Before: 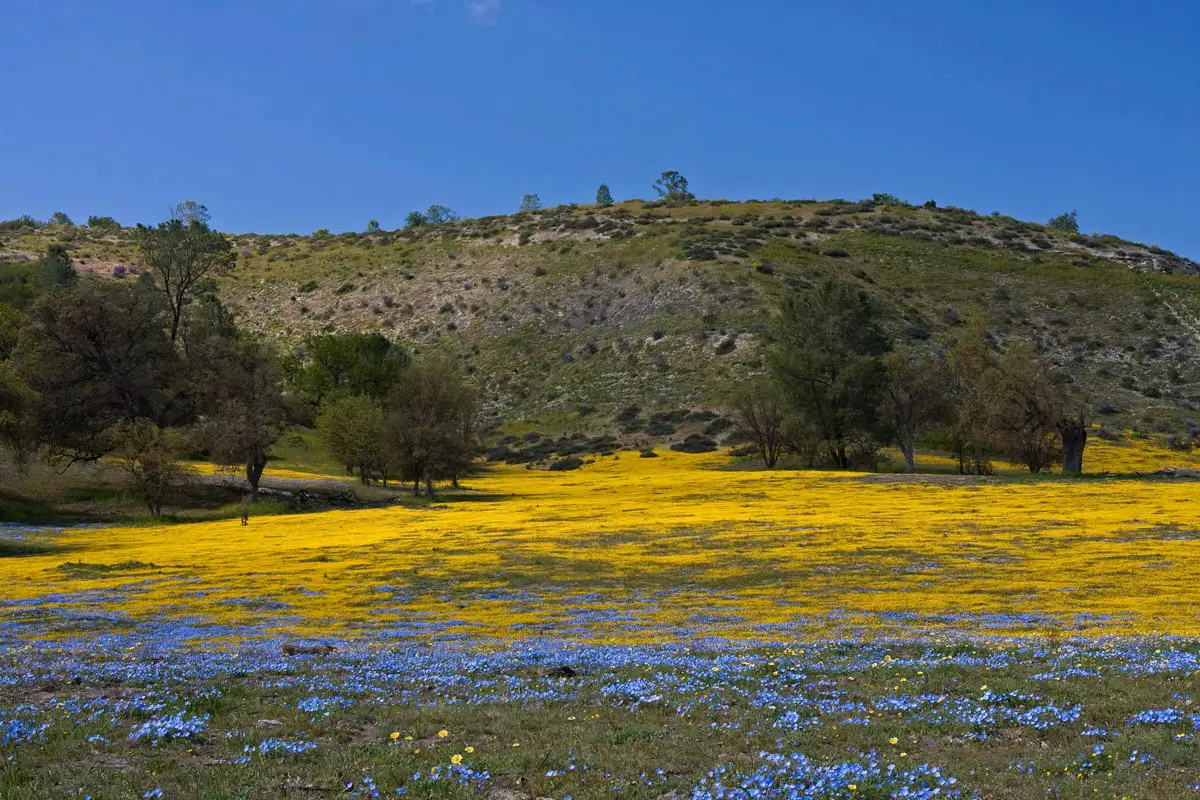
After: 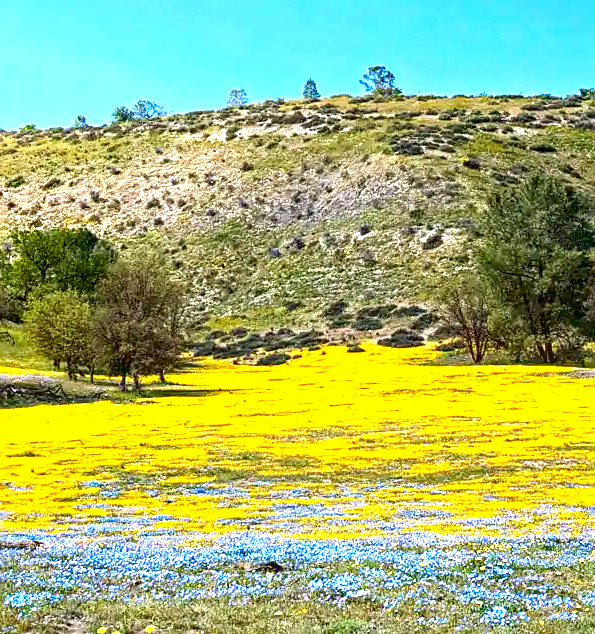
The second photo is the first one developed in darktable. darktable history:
local contrast: on, module defaults
sharpen: on, module defaults
contrast brightness saturation: contrast 0.135, brightness -0.056, saturation 0.161
crop and rotate: angle 0.021°, left 24.407%, top 13.171%, right 25.961%, bottom 7.479%
exposure: black level correction 0.006, exposure 2.079 EV, compensate exposure bias true, compensate highlight preservation false
